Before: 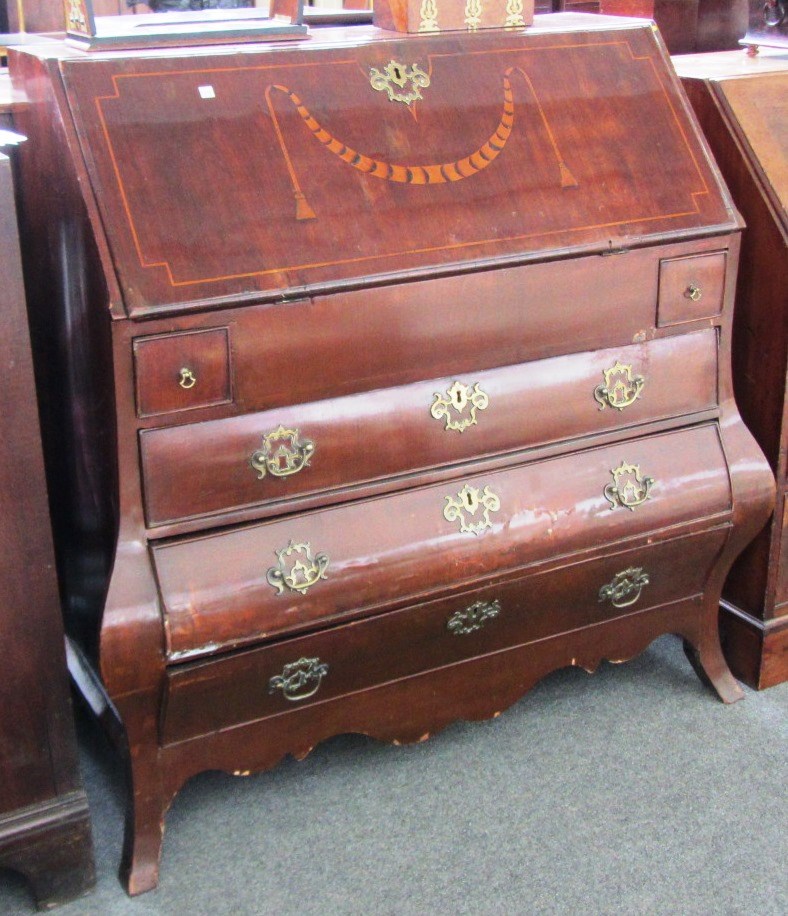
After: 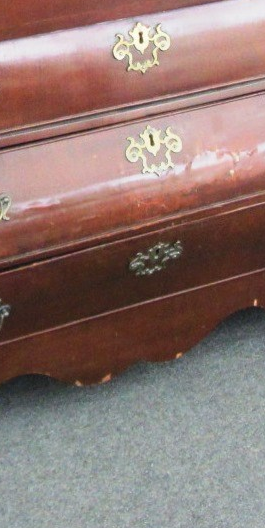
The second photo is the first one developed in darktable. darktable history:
crop: left 40.446%, top 39.26%, right 25.81%, bottom 3.011%
